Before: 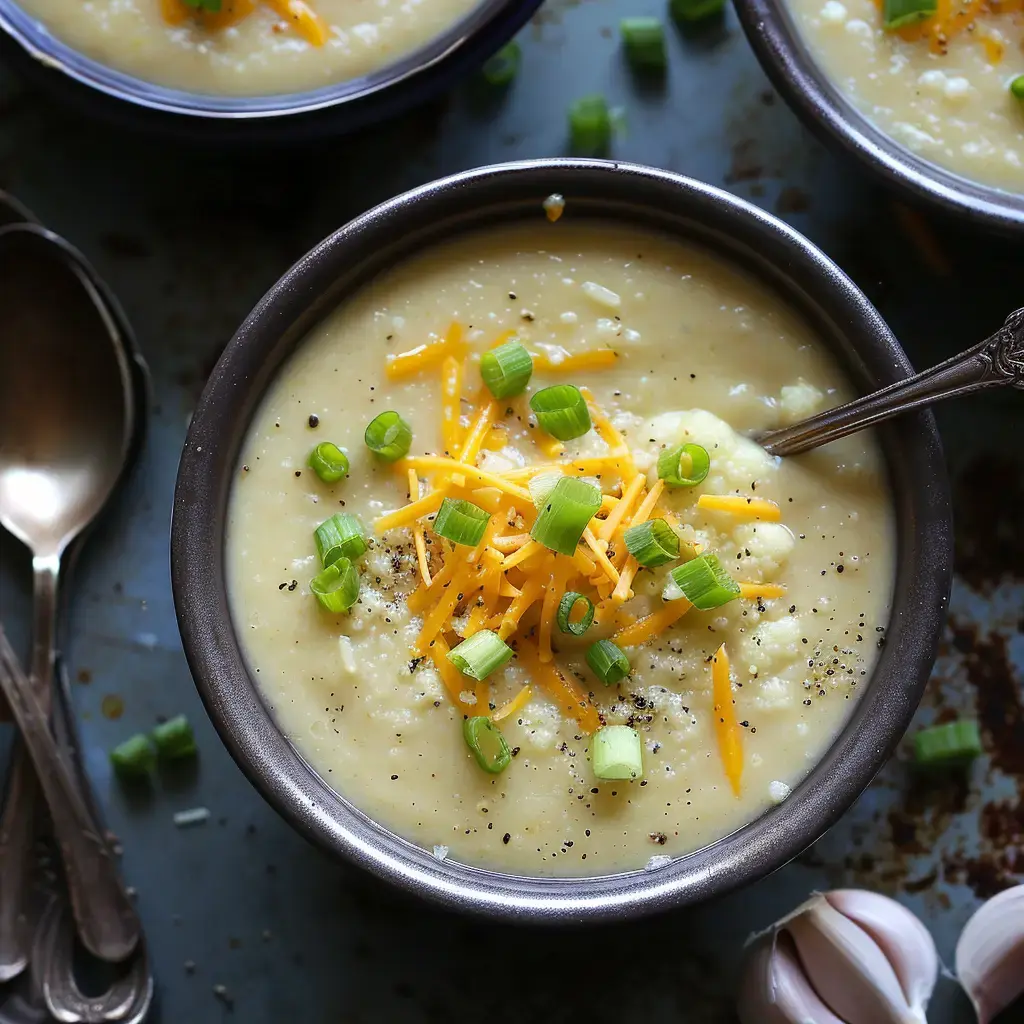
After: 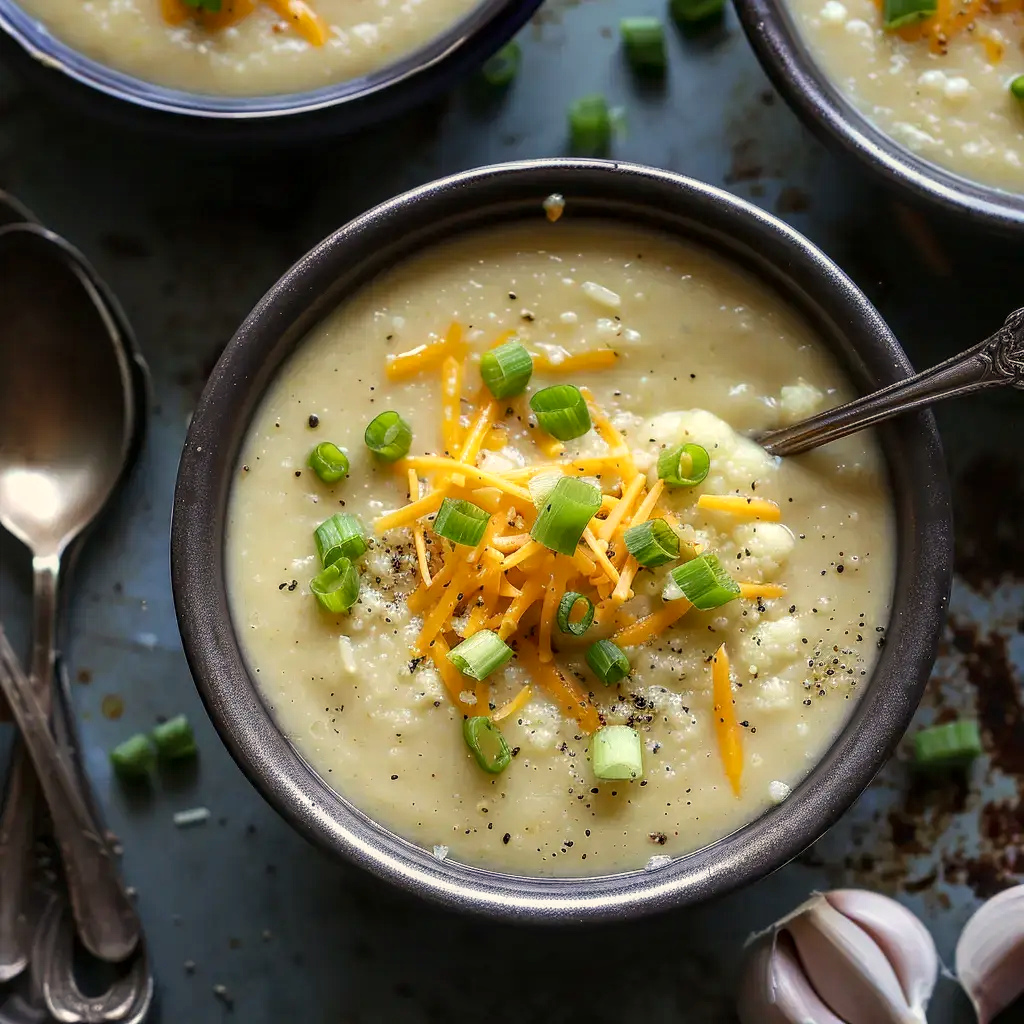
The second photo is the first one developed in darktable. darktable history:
local contrast: on, module defaults
white balance: red 1.045, blue 0.932
